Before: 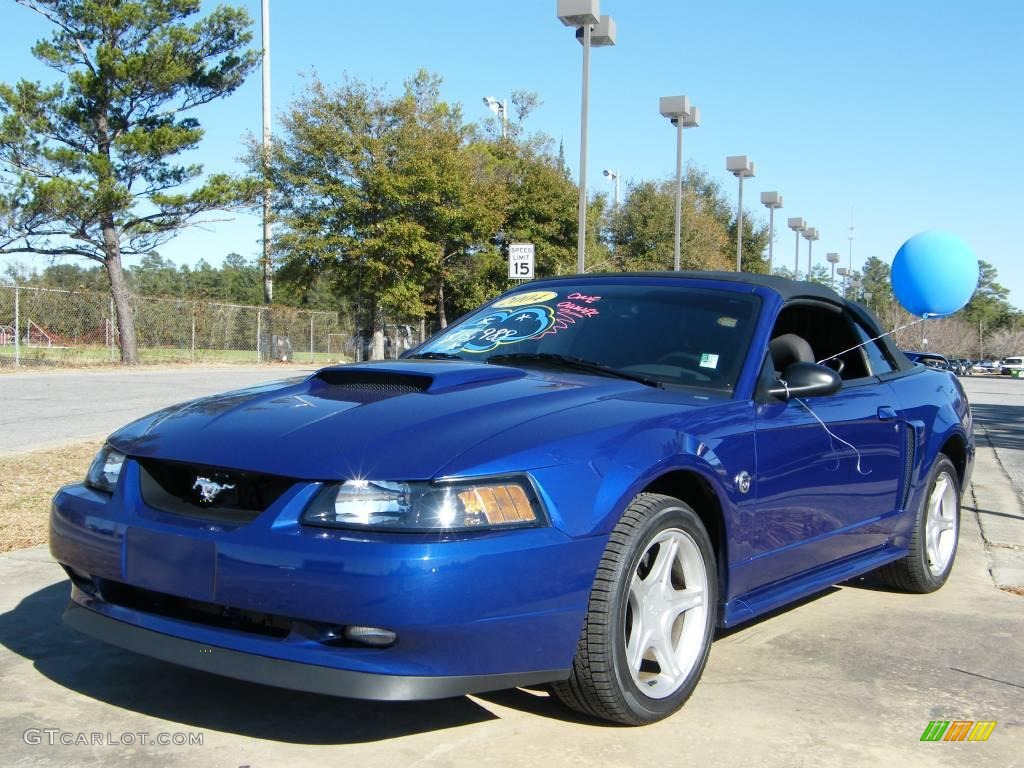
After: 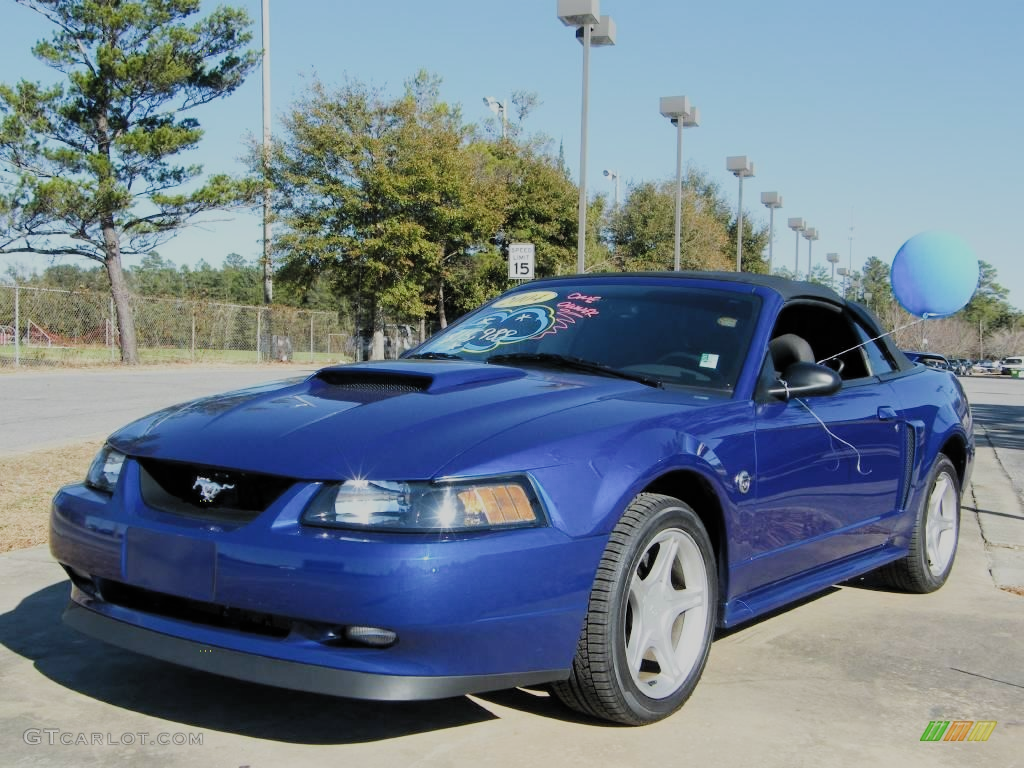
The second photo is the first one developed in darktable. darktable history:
filmic rgb: black relative exposure -7.65 EV, white relative exposure 4.56 EV, hardness 3.61, contrast 0.985, color science v5 (2021), contrast in shadows safe, contrast in highlights safe
